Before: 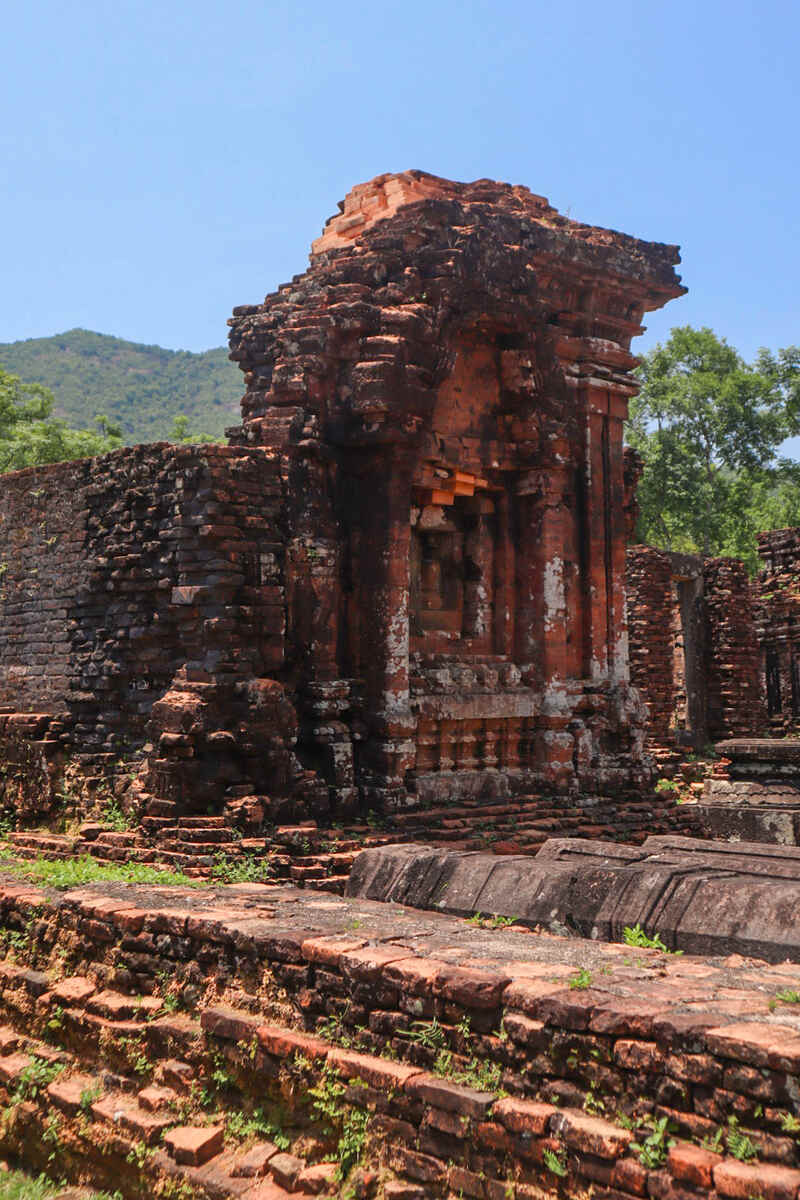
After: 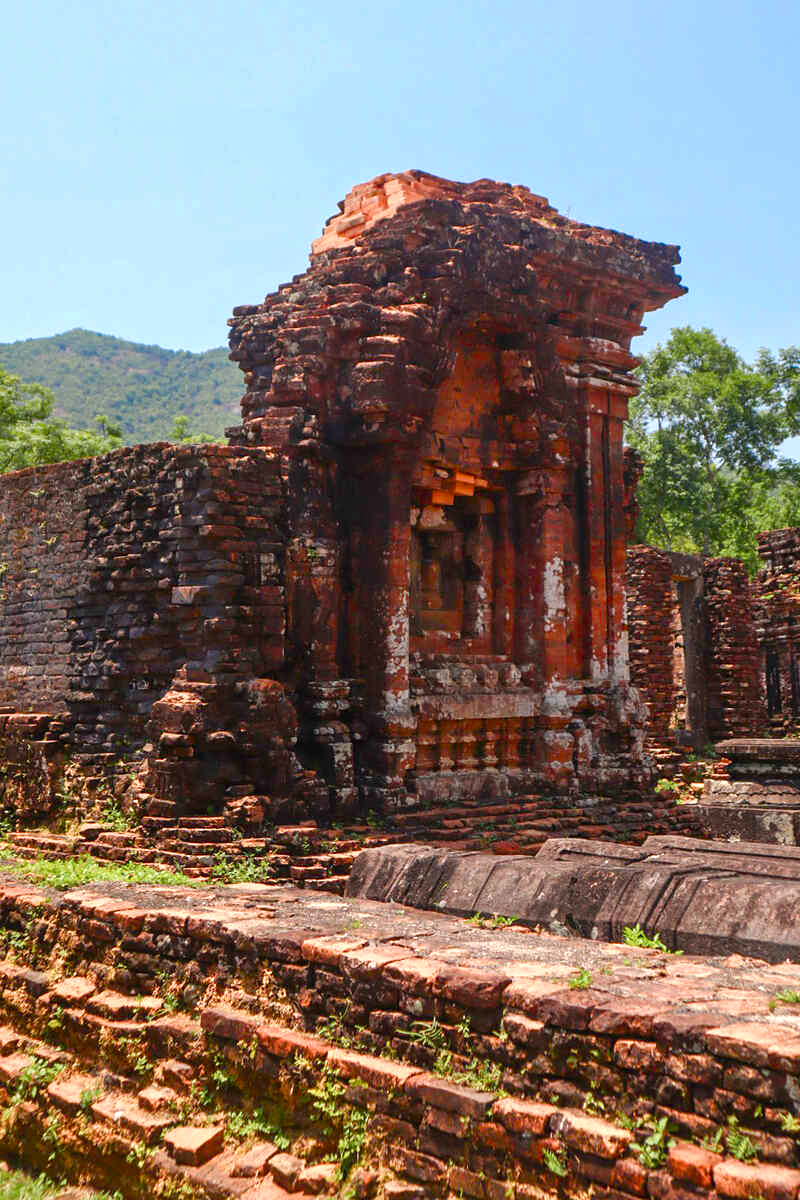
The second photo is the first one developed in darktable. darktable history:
tone equalizer: on, module defaults
color balance rgb: perceptual saturation grading › global saturation 25%, perceptual saturation grading › highlights -50%, perceptual saturation grading › shadows 30%, perceptual brilliance grading › global brilliance 12%, global vibrance 20%
